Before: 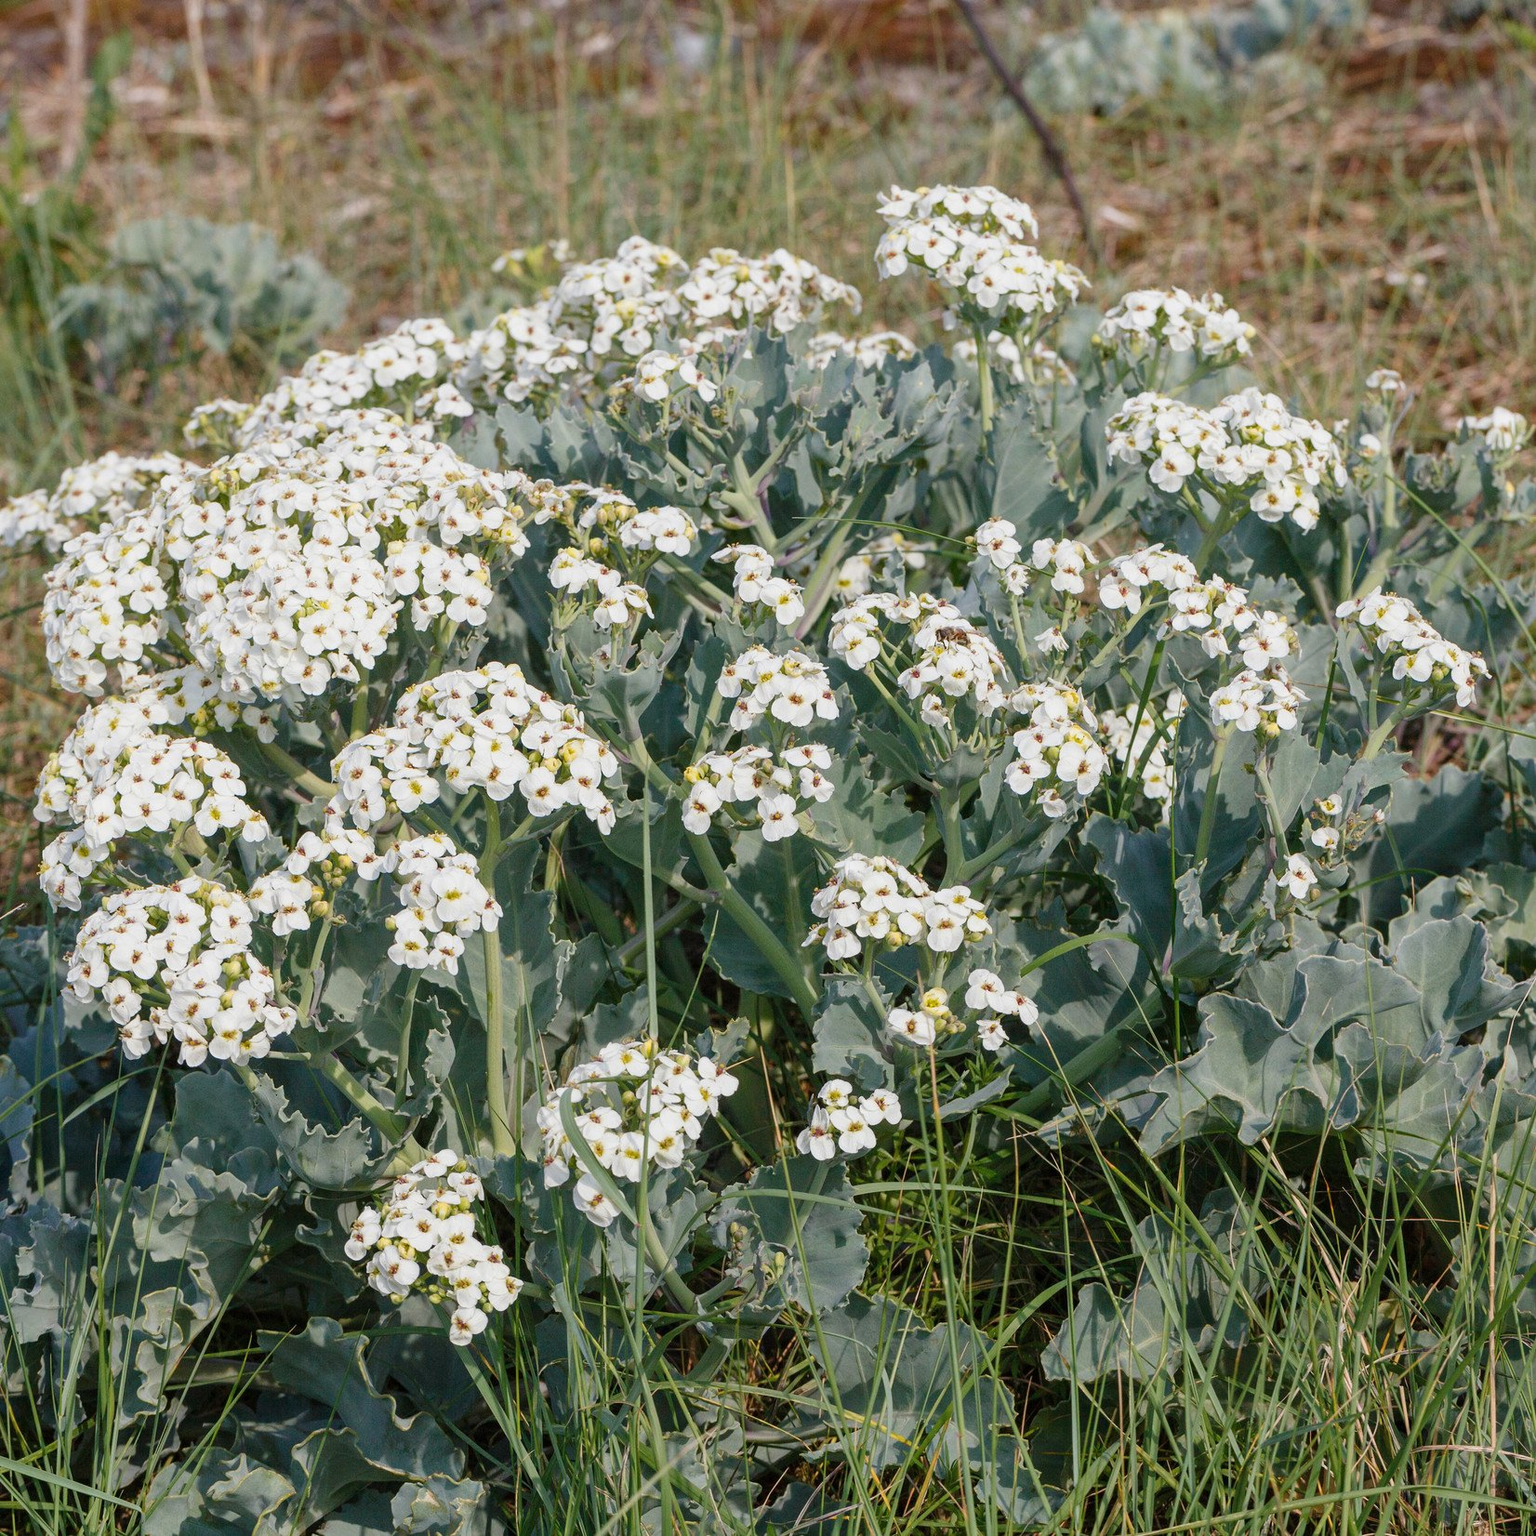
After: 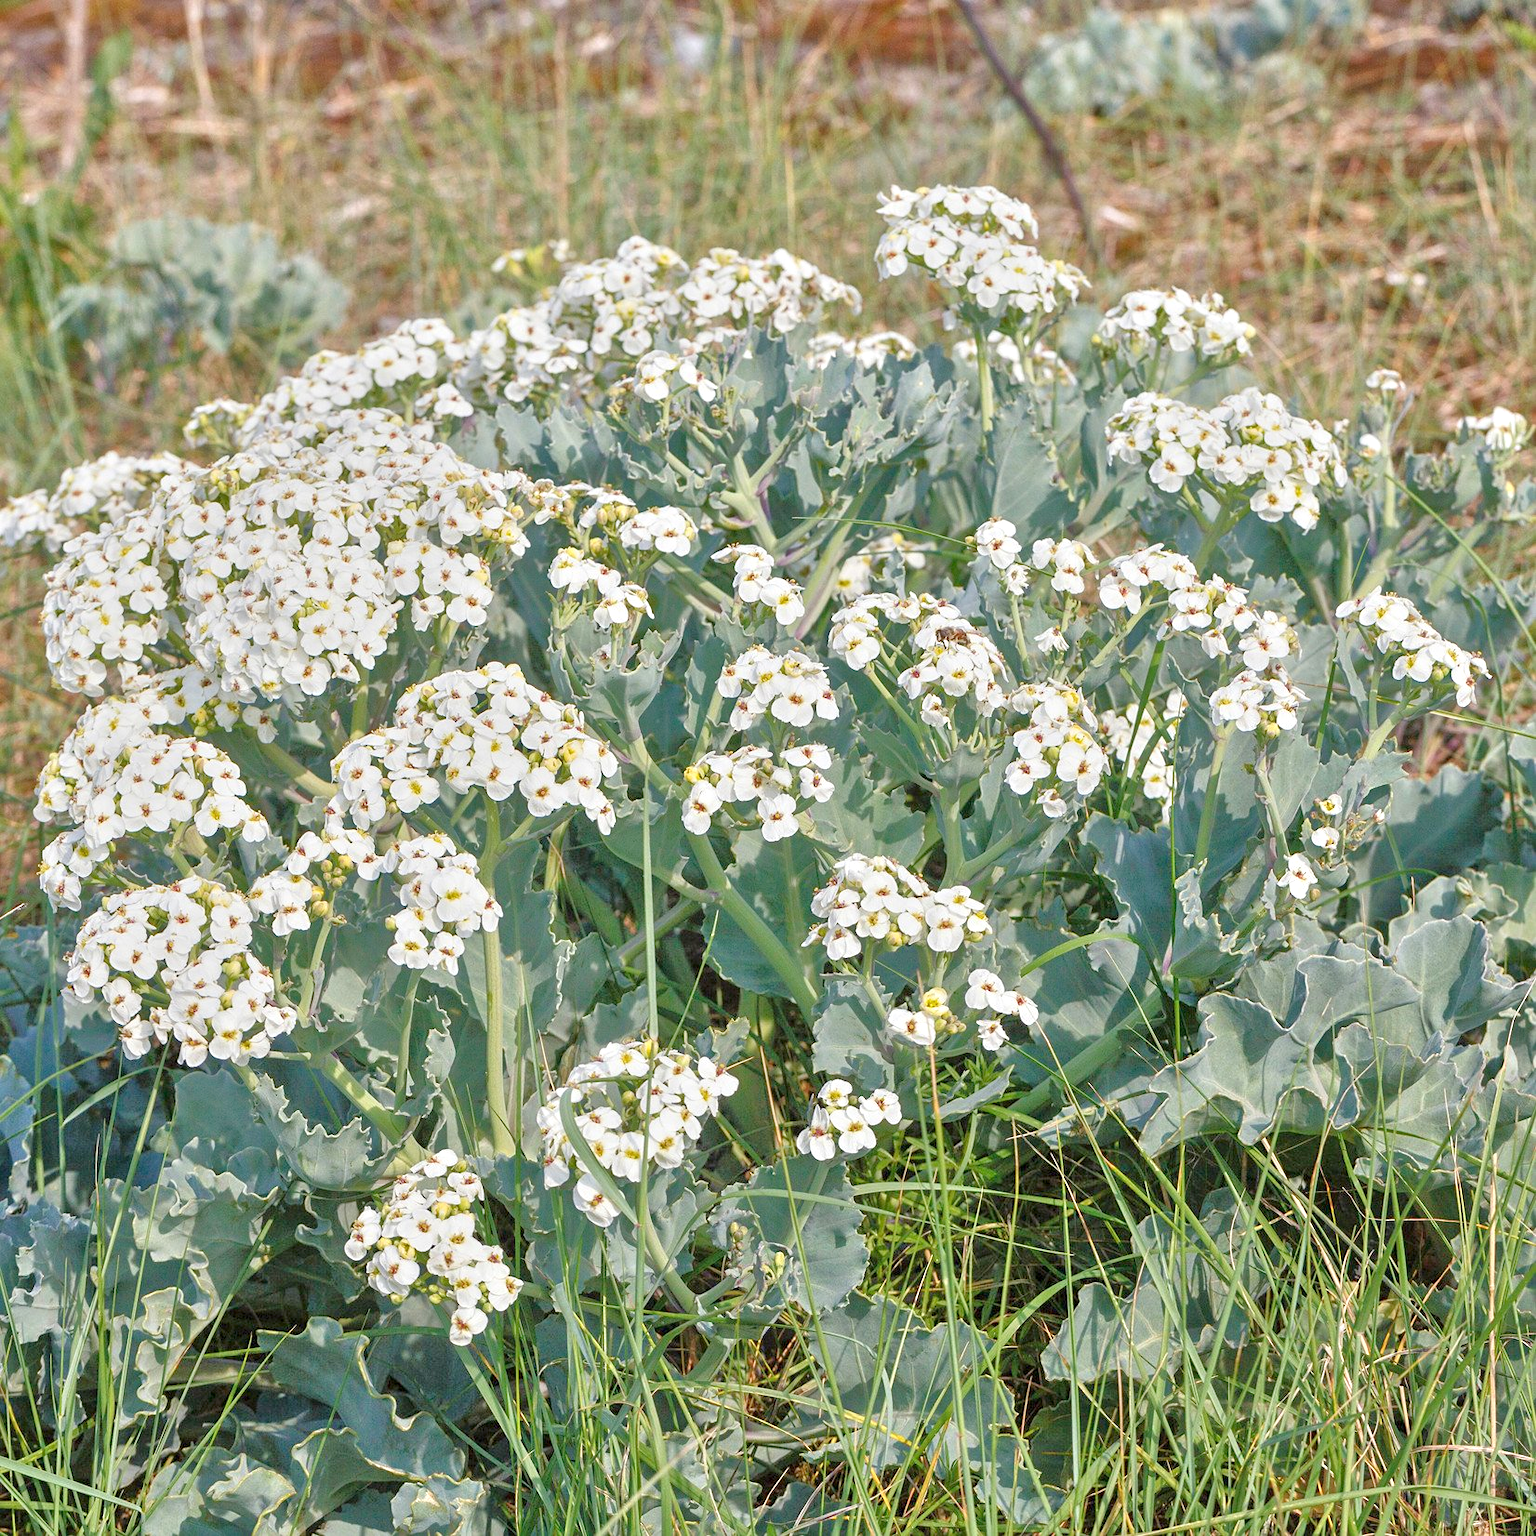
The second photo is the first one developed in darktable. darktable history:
tone equalizer: -8 EV 2 EV, -7 EV 2 EV, -6 EV 2 EV, -5 EV 2 EV, -4 EV 2 EV, -3 EV 1.5 EV, -2 EV 1 EV, -1 EV 0.5 EV
sharpen: amount 0.2
